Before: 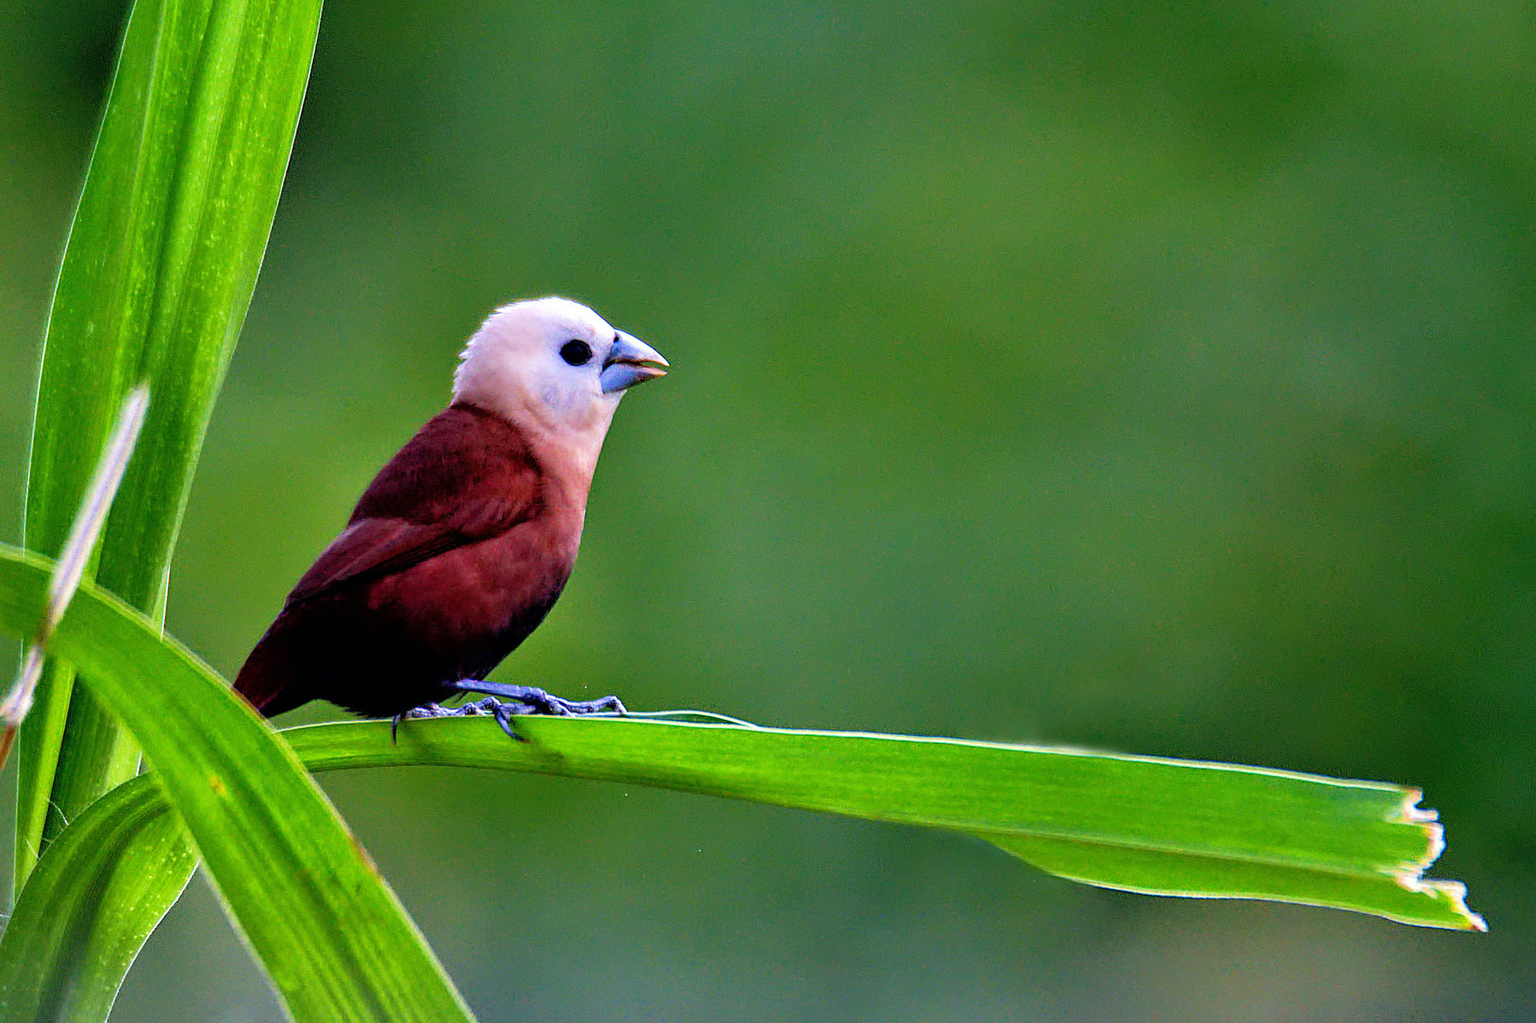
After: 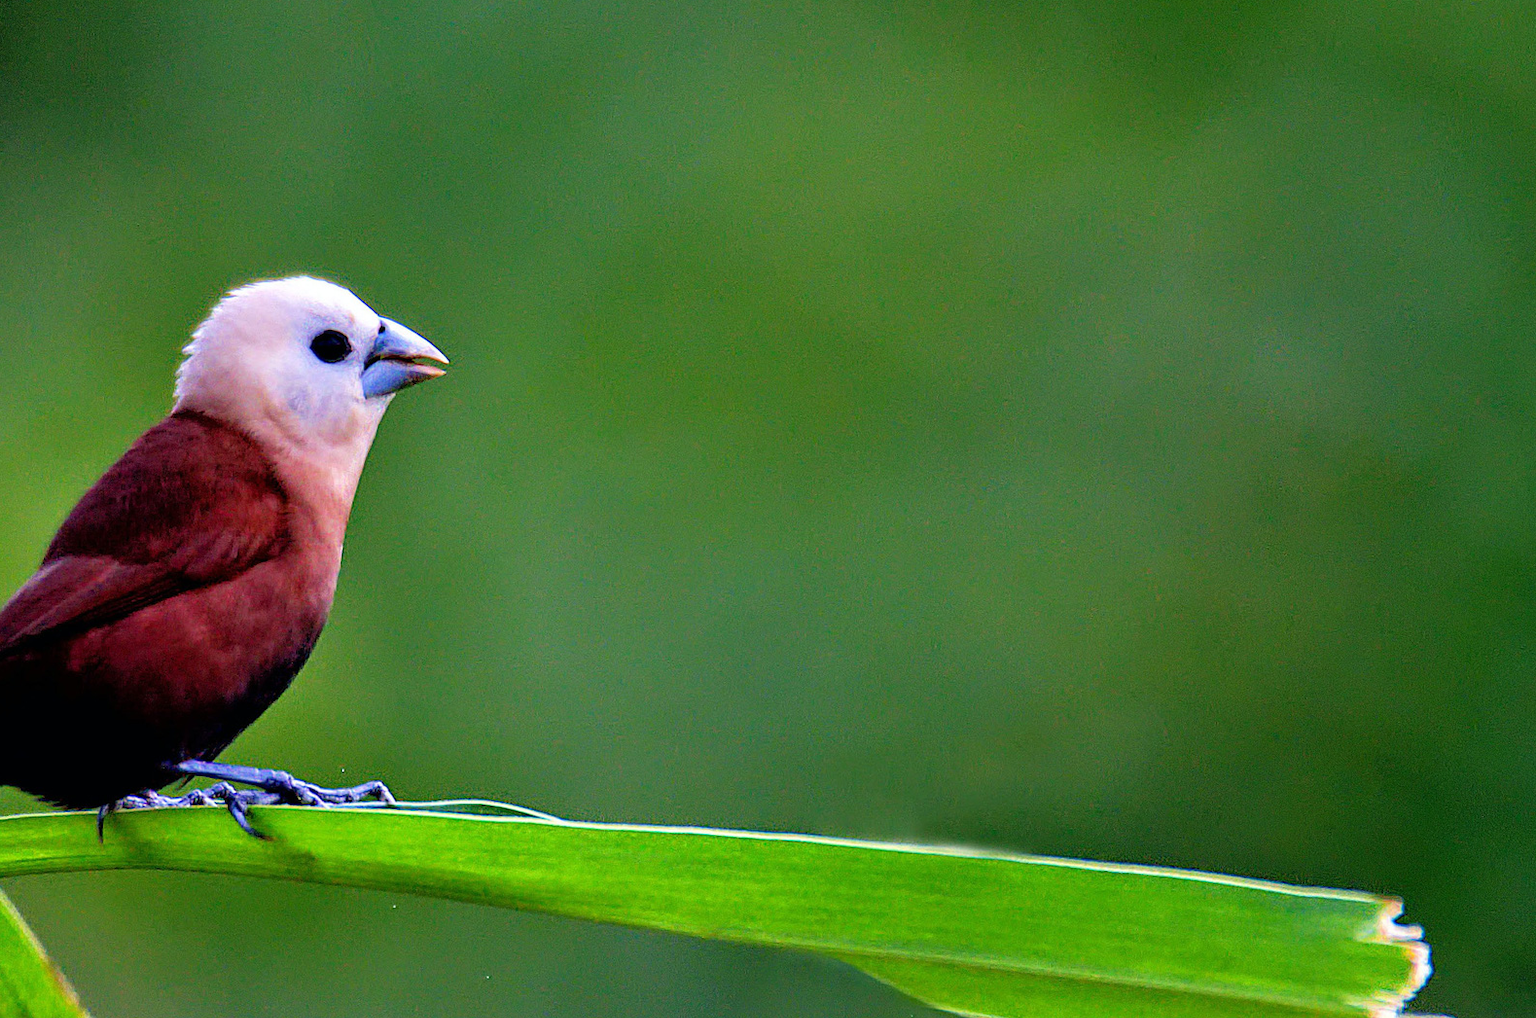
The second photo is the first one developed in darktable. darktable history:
crop and rotate: left 20.53%, top 7.777%, right 0.476%, bottom 13.563%
